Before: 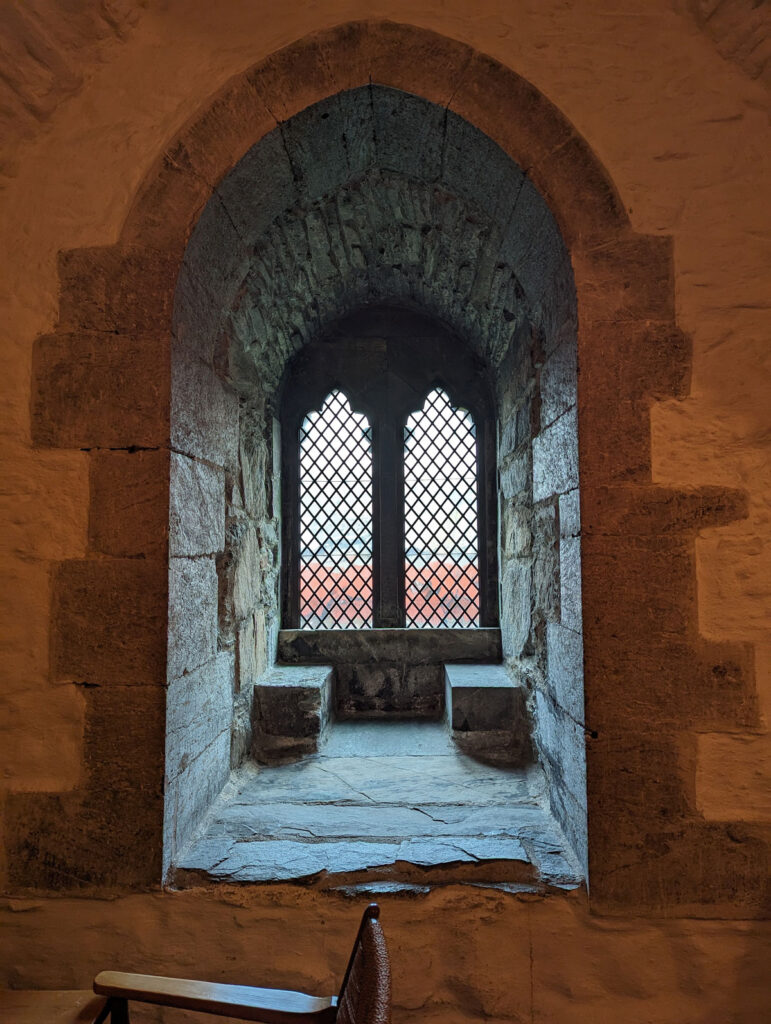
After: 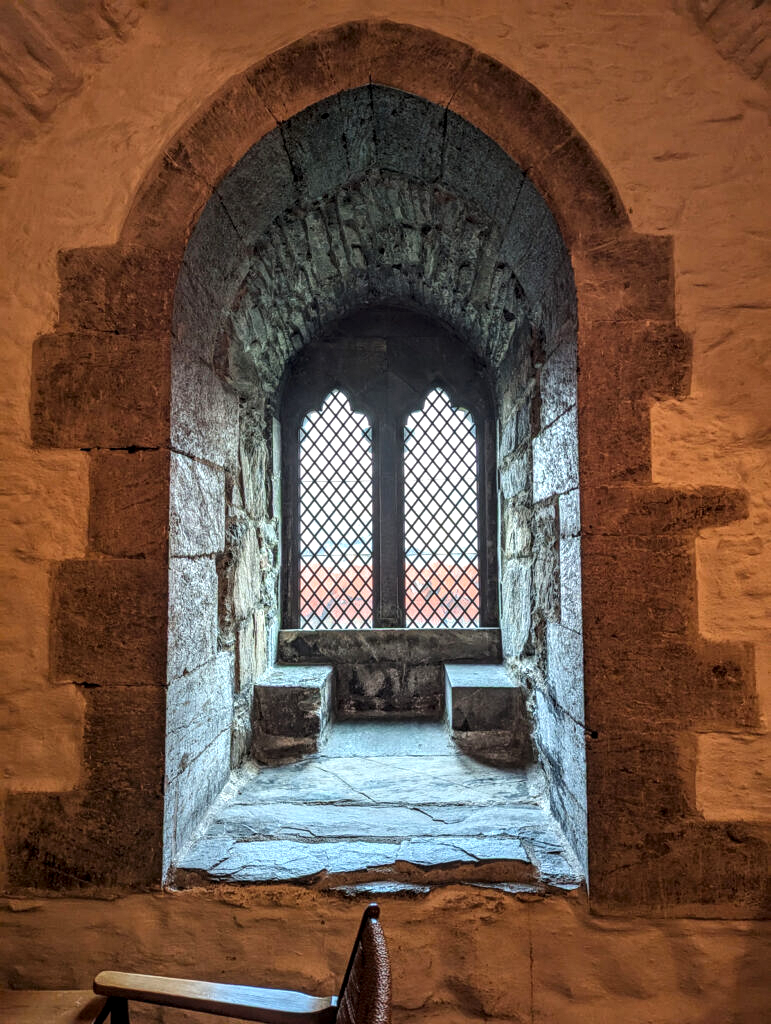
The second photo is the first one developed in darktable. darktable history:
color balance rgb: global offset › luminance 0.489%, perceptual saturation grading › global saturation 0.833%, perceptual brilliance grading › global brilliance 9.27%, perceptual brilliance grading › shadows 15.689%
local contrast: highlights 2%, shadows 2%, detail 181%
